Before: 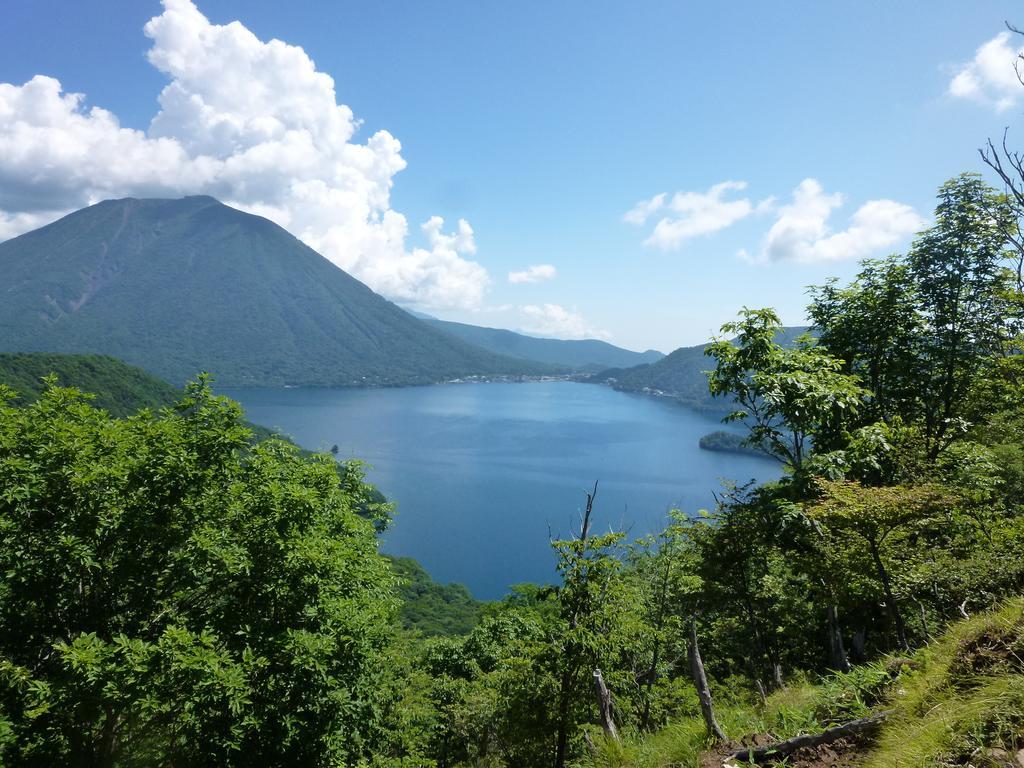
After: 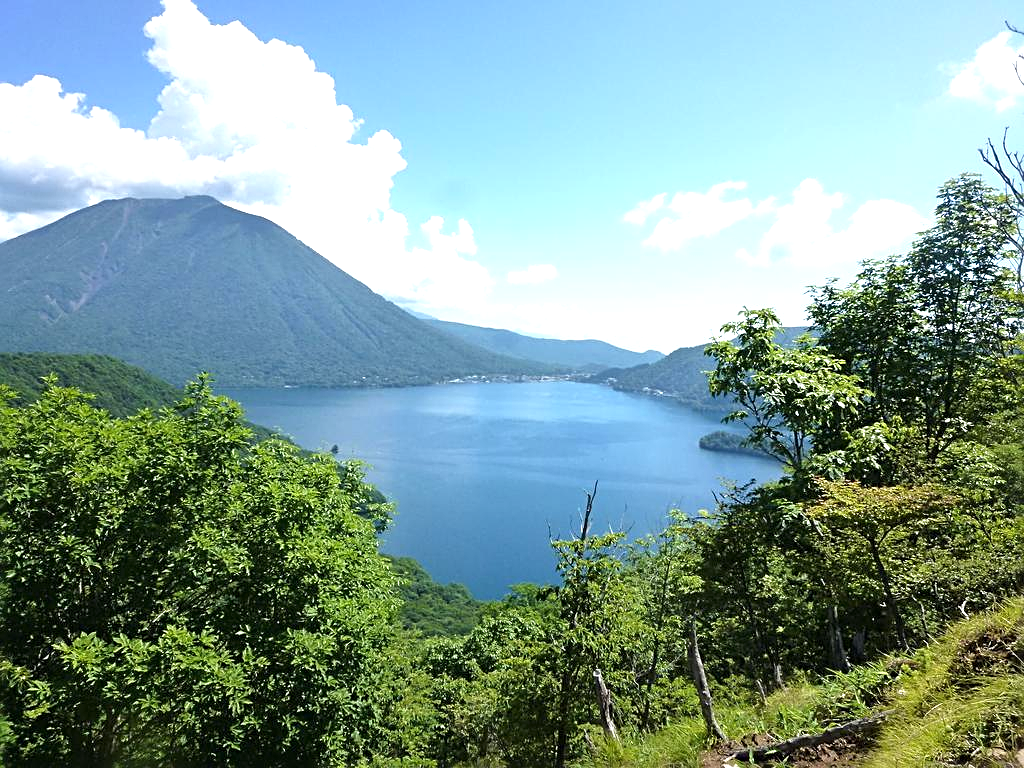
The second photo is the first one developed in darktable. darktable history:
exposure: black level correction 0, exposure 0.696 EV, compensate highlight preservation false
sharpen: radius 2.723
